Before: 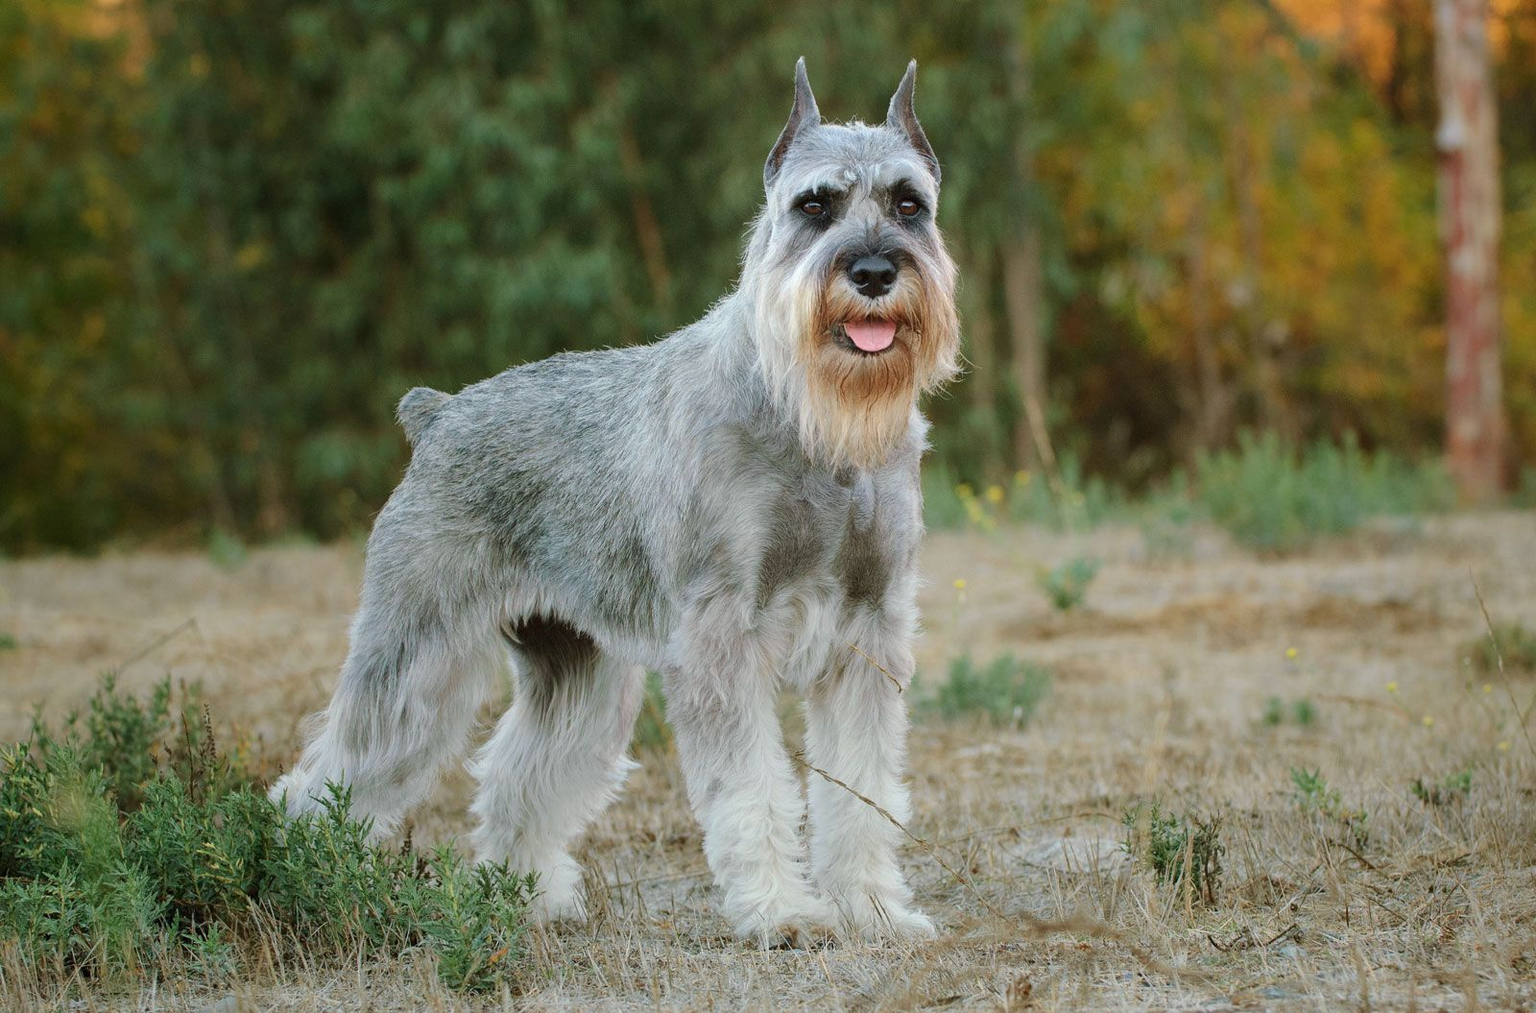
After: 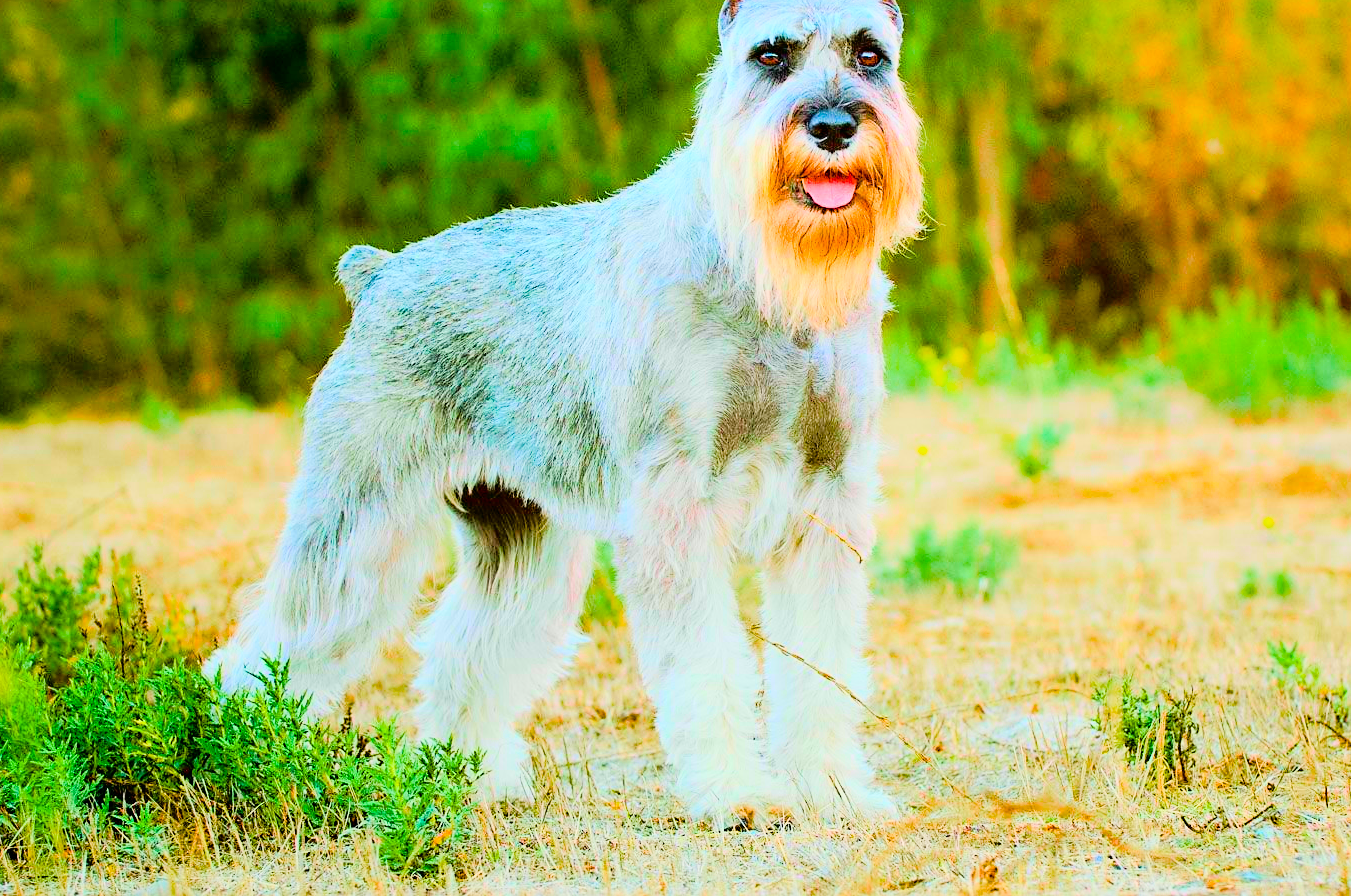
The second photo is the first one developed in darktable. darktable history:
sharpen: radius 1.913, amount 0.395, threshold 1.284
tone equalizer: smoothing diameter 24.8%, edges refinement/feathering 14.34, preserve details guided filter
contrast brightness saturation: contrast 0.204, brightness 0.158, saturation 0.226
exposure: black level correction 0, exposure 1 EV, compensate highlight preservation false
color balance rgb: linear chroma grading › shadows 17.647%, linear chroma grading › highlights 61.704%, linear chroma grading › global chroma 49.986%, perceptual saturation grading › global saturation 0.96%, perceptual saturation grading › highlights -17.262%, perceptual saturation grading › mid-tones 33.473%, perceptual saturation grading › shadows 50.413%
tone curve: curves: ch0 [(0, 0) (0.126, 0.061) (0.362, 0.382) (0.498, 0.498) (0.706, 0.712) (1, 1)]; ch1 [(0, 0) (0.5, 0.497) (0.55, 0.578) (1, 1)]; ch2 [(0, 0) (0.44, 0.424) (0.489, 0.486) (0.537, 0.538) (1, 1)], color space Lab, independent channels, preserve colors none
filmic rgb: black relative exposure -9.28 EV, white relative exposure 6.75 EV, threshold 3.04 EV, hardness 3.1, contrast 1.05, color science v6 (2022), enable highlight reconstruction true
crop and rotate: left 4.868%, top 15.054%, right 10.682%
